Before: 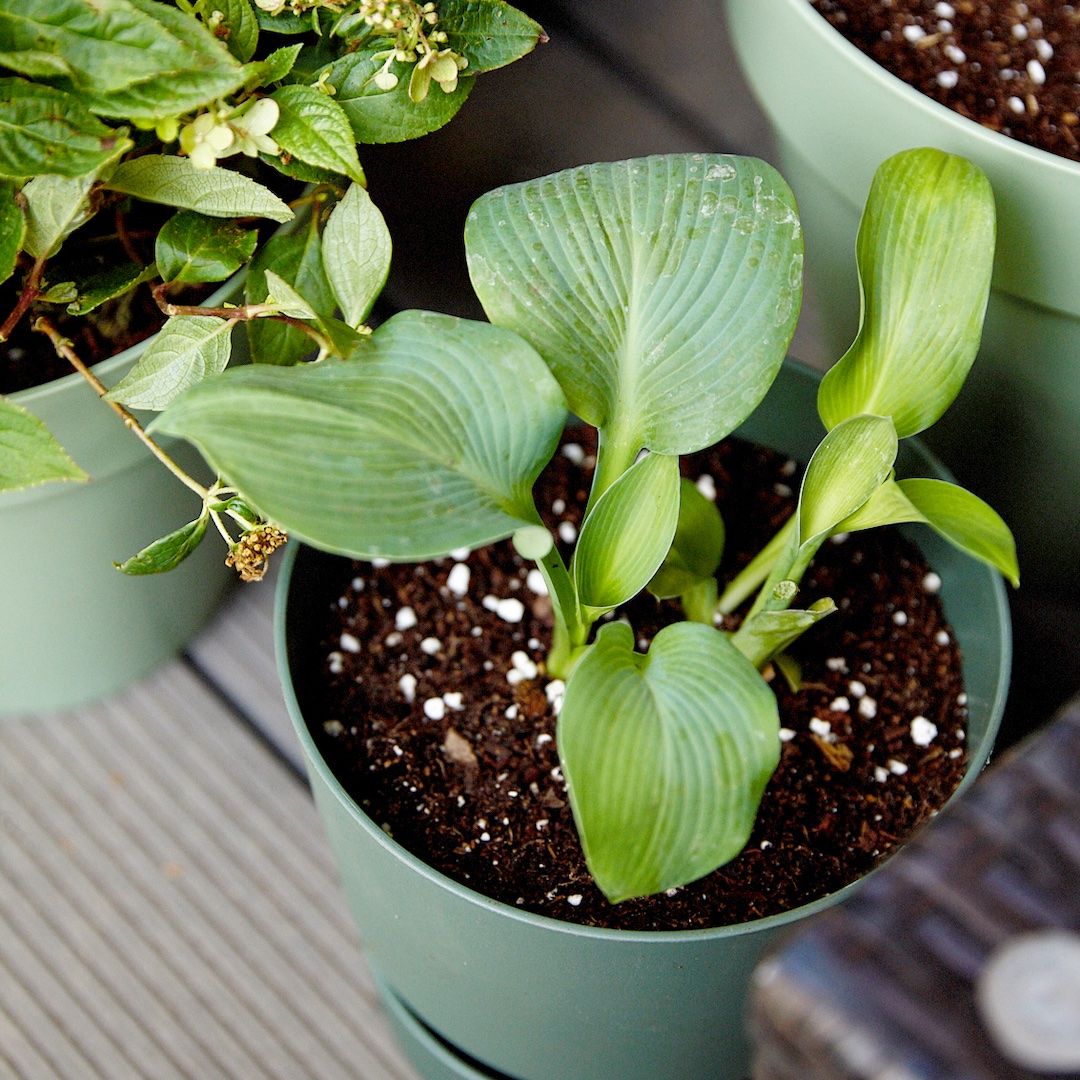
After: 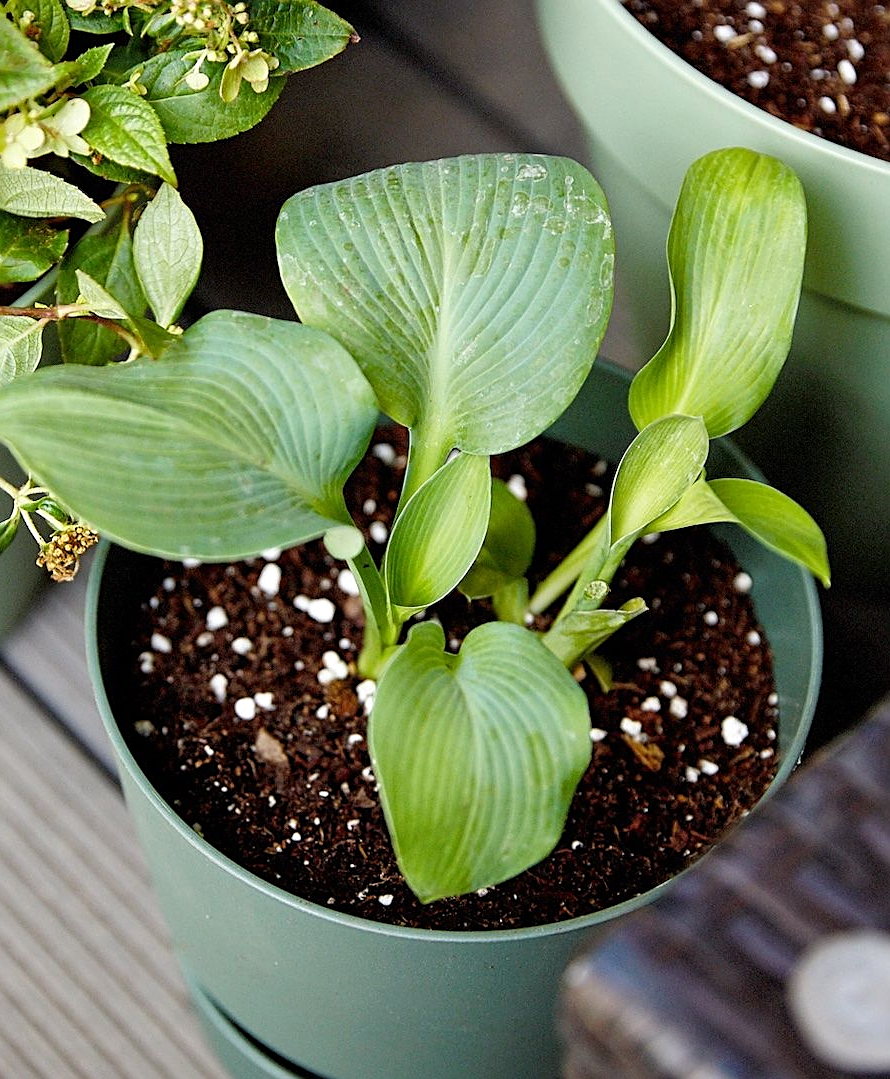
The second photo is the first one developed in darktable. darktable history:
levels: levels [0, 0.492, 0.984]
crop: left 17.582%, bottom 0.031%
sharpen: on, module defaults
